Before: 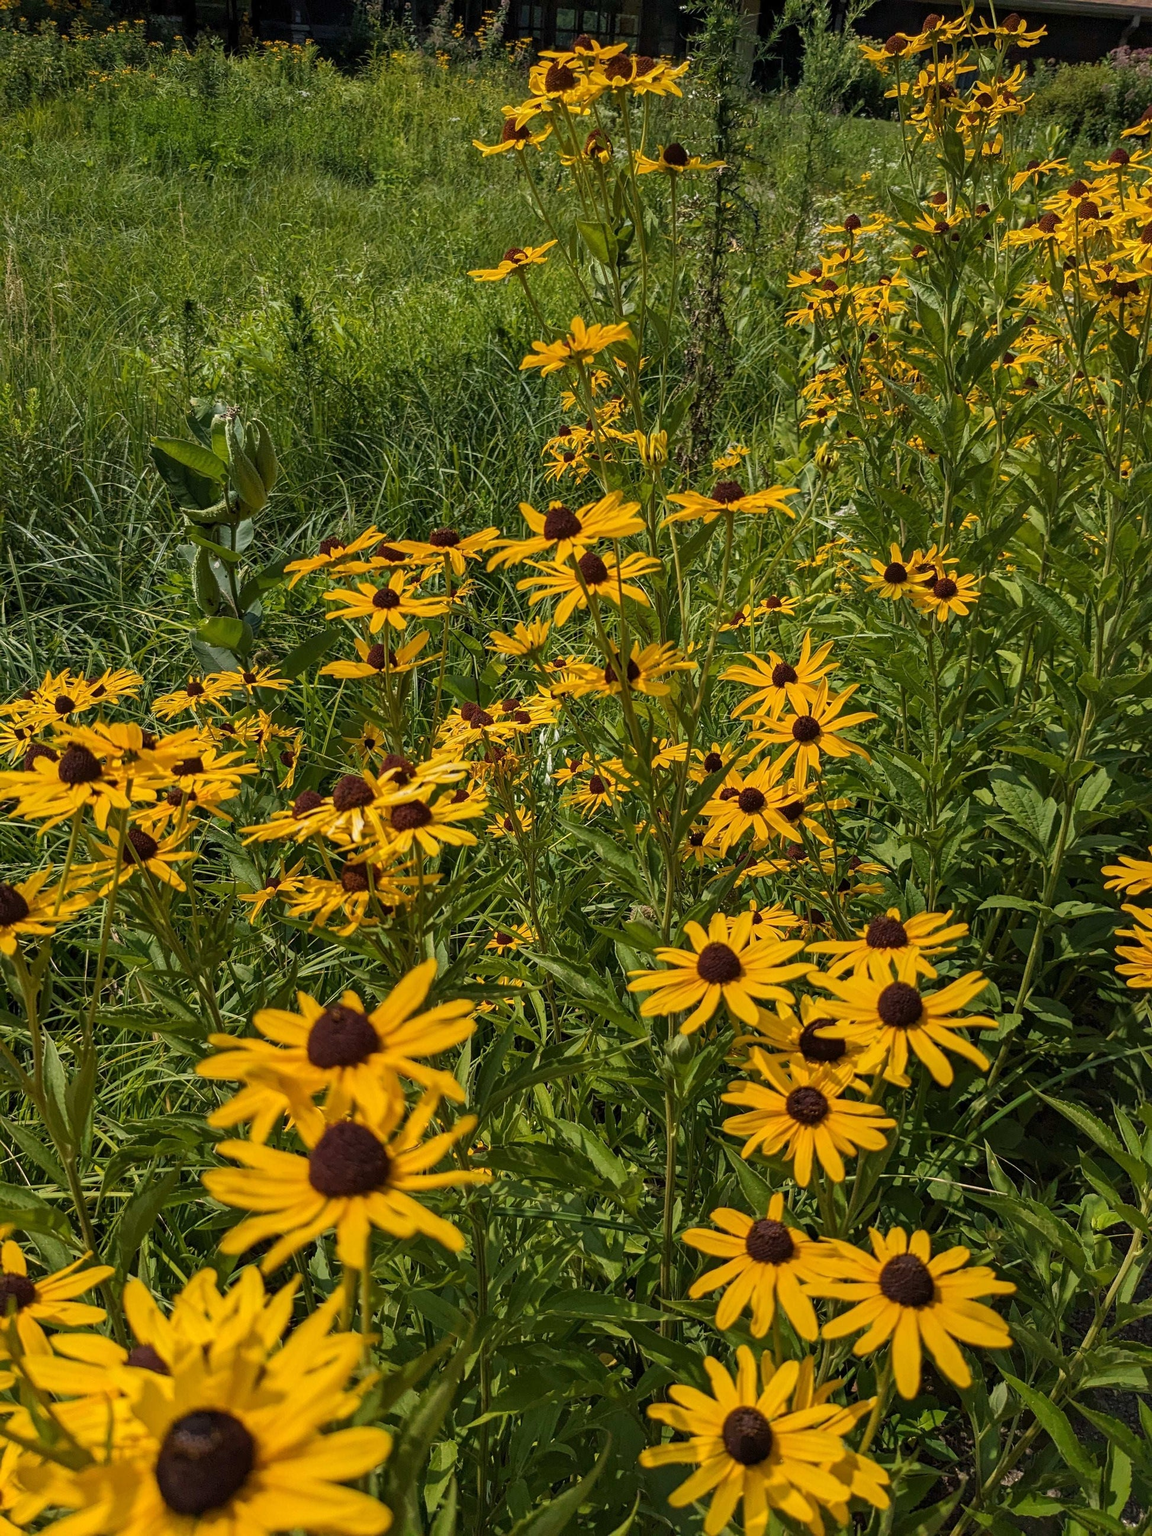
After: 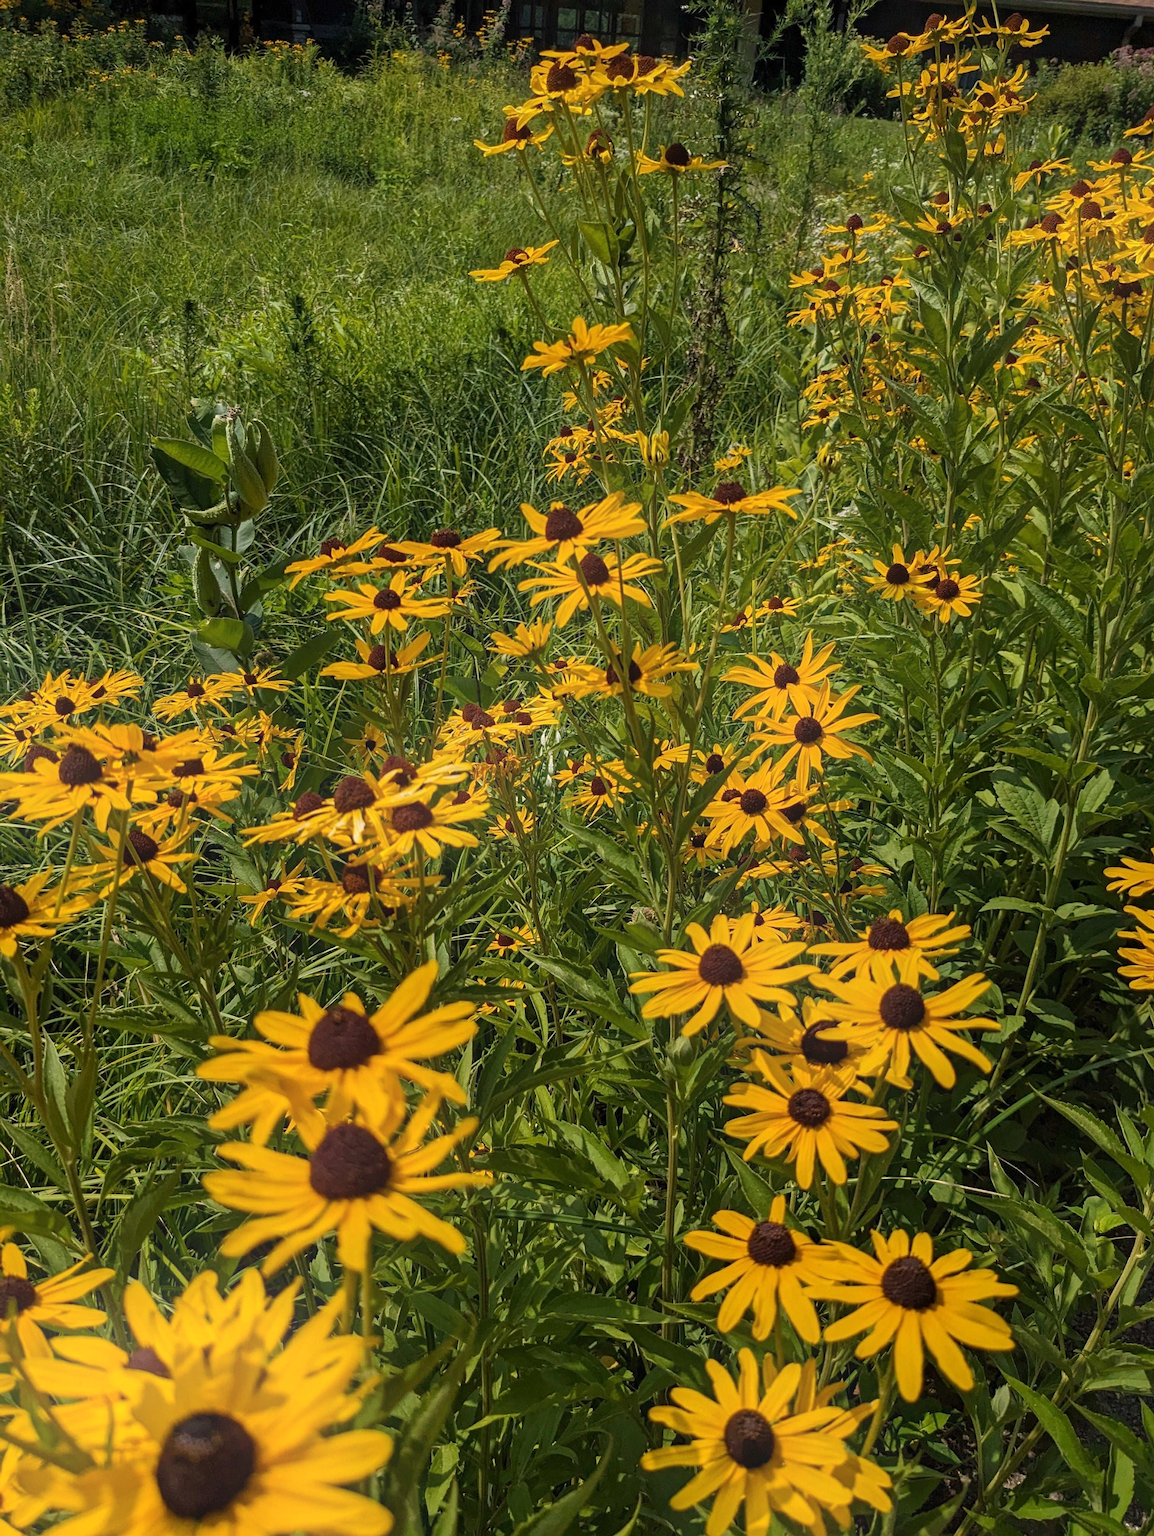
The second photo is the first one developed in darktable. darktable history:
tone equalizer: on, module defaults
bloom: on, module defaults
crop: top 0.05%, bottom 0.098%
